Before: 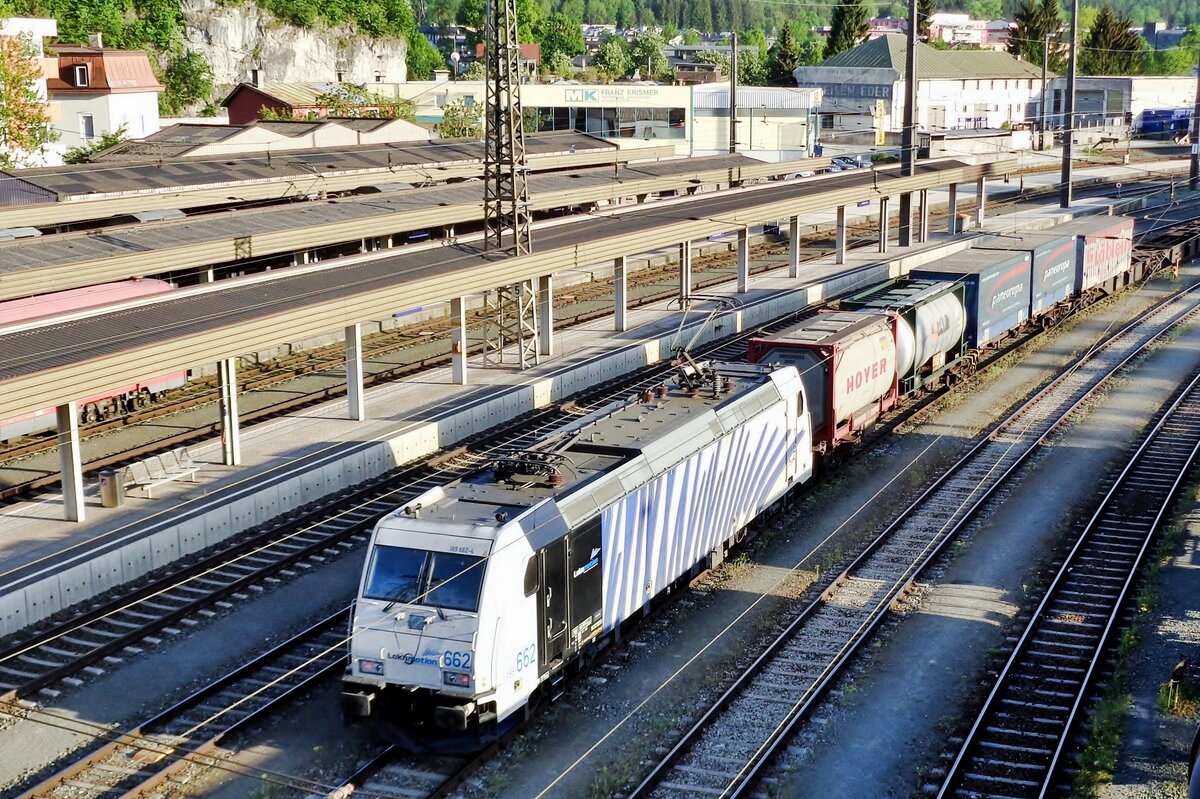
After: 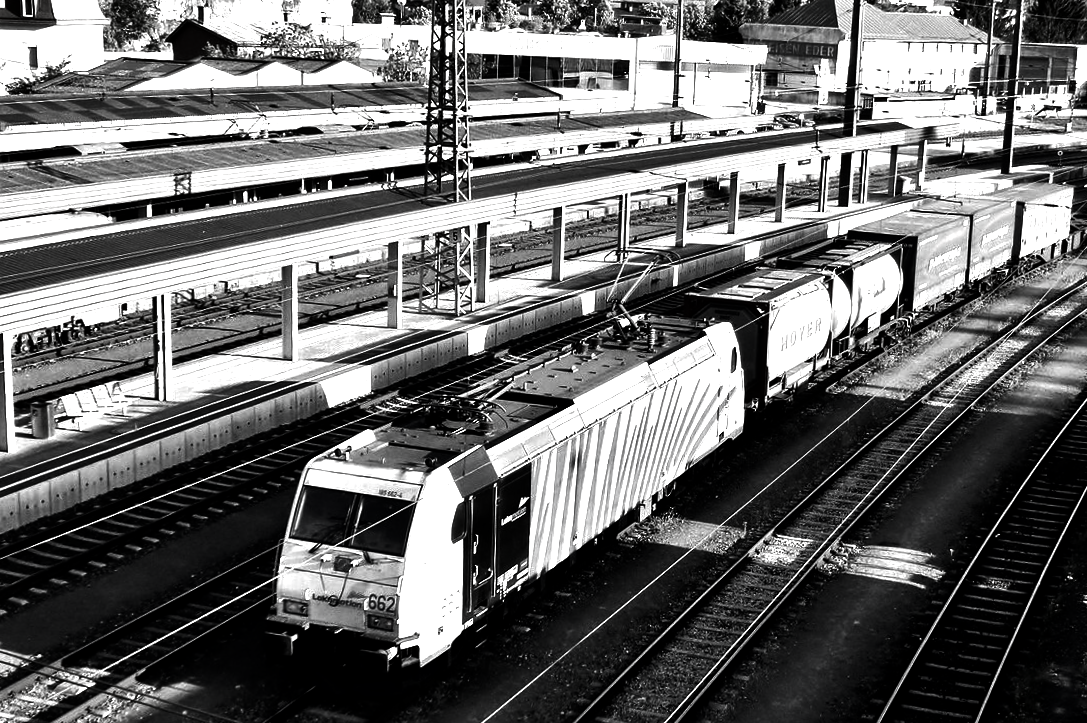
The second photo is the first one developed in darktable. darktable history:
exposure: black level correction -0.001, exposure 0.909 EV, compensate highlight preservation false
velvia: on, module defaults
crop and rotate: angle -2.08°, left 3.125%, top 4.114%, right 1.348%, bottom 0.457%
contrast brightness saturation: contrast 0.024, brightness -0.995, saturation -0.988
